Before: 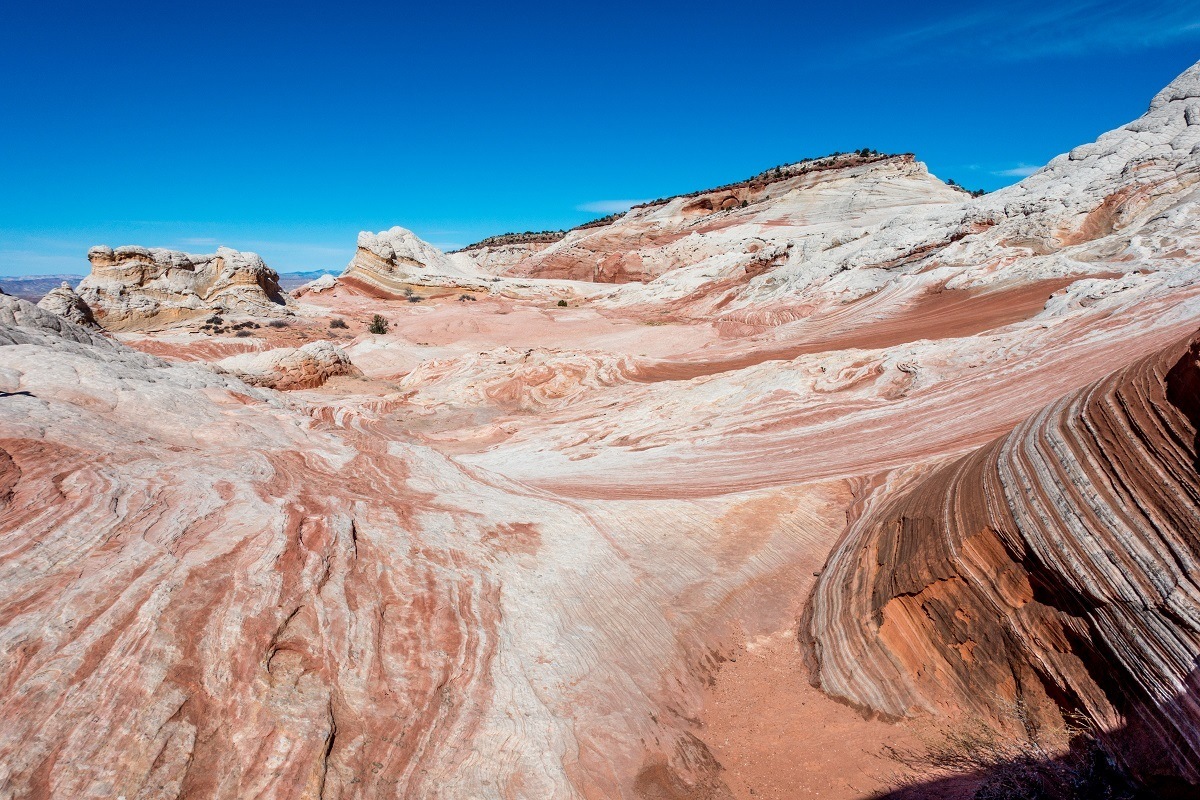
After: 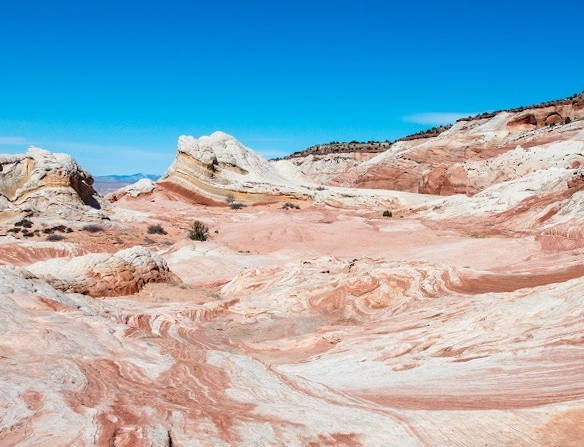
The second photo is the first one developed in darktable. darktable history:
exposure: exposure 0.081 EV, compensate highlight preservation false
rotate and perspective: rotation 0.679°, lens shift (horizontal) 0.136, crop left 0.009, crop right 0.991, crop top 0.078, crop bottom 0.95
crop: left 17.835%, top 7.675%, right 32.881%, bottom 32.213%
